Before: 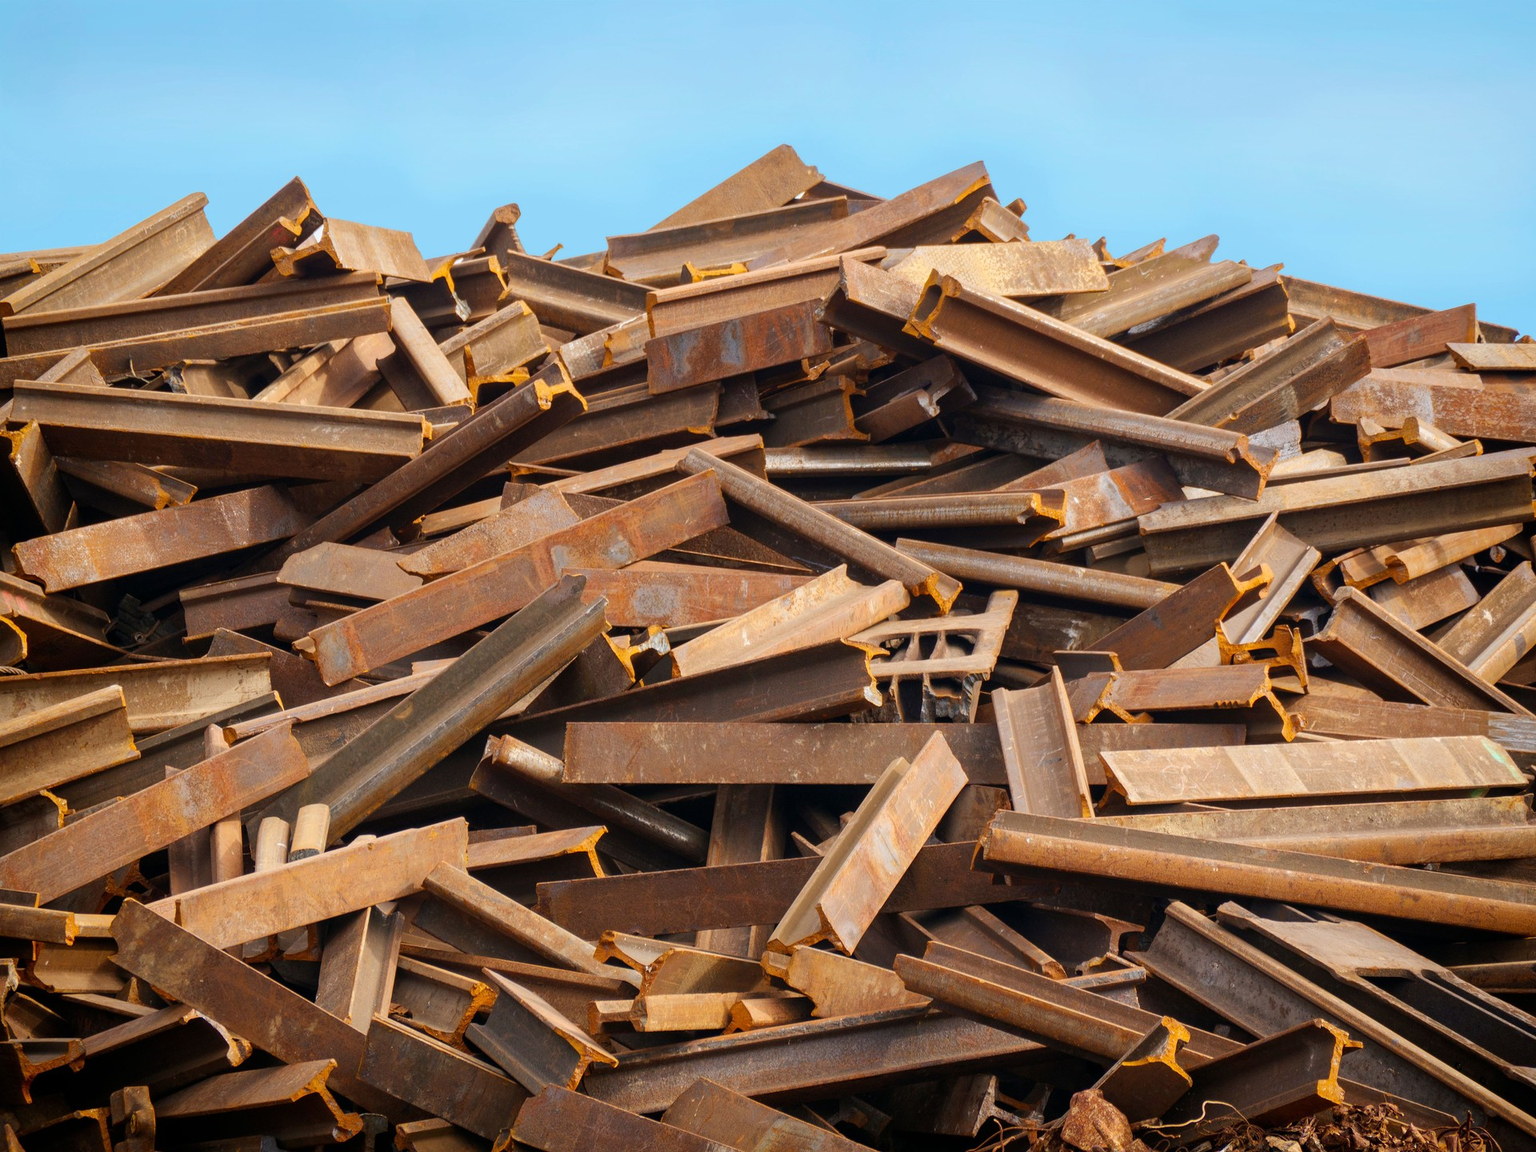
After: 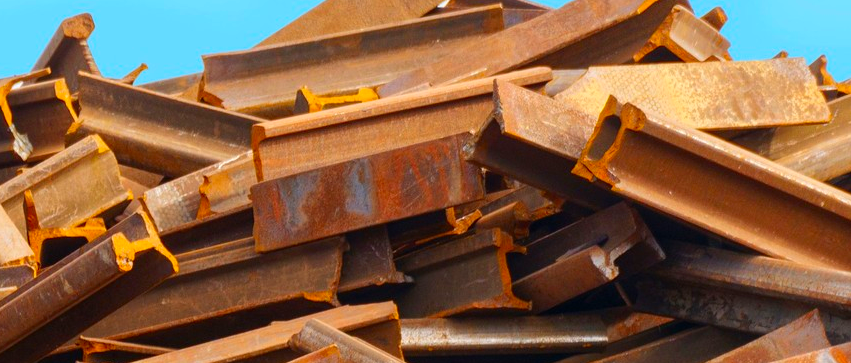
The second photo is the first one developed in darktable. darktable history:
crop: left 28.992%, top 16.794%, right 26.647%, bottom 57.934%
contrast brightness saturation: saturation 0.487
